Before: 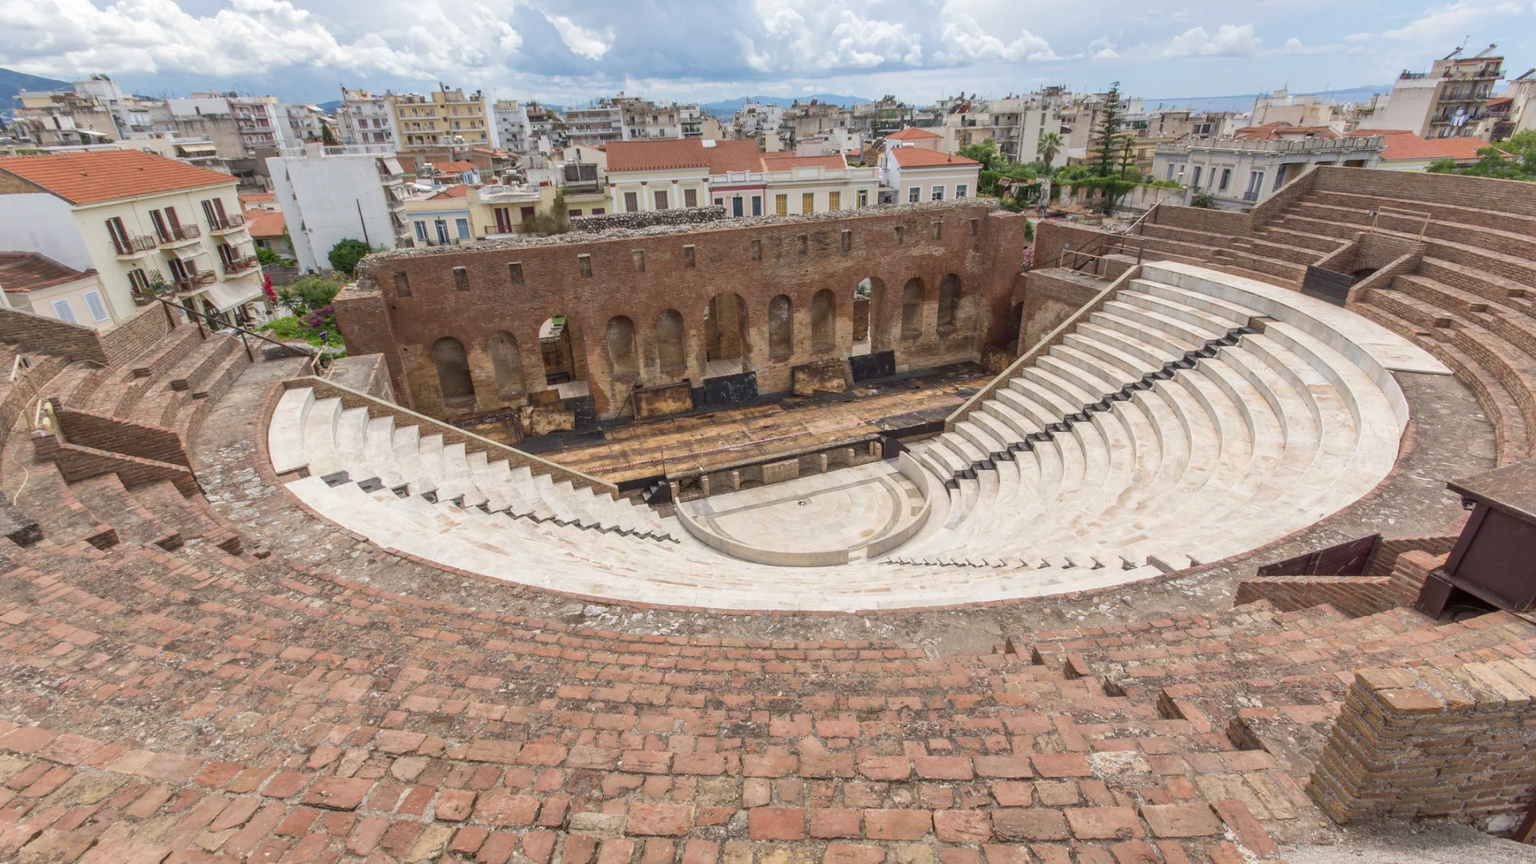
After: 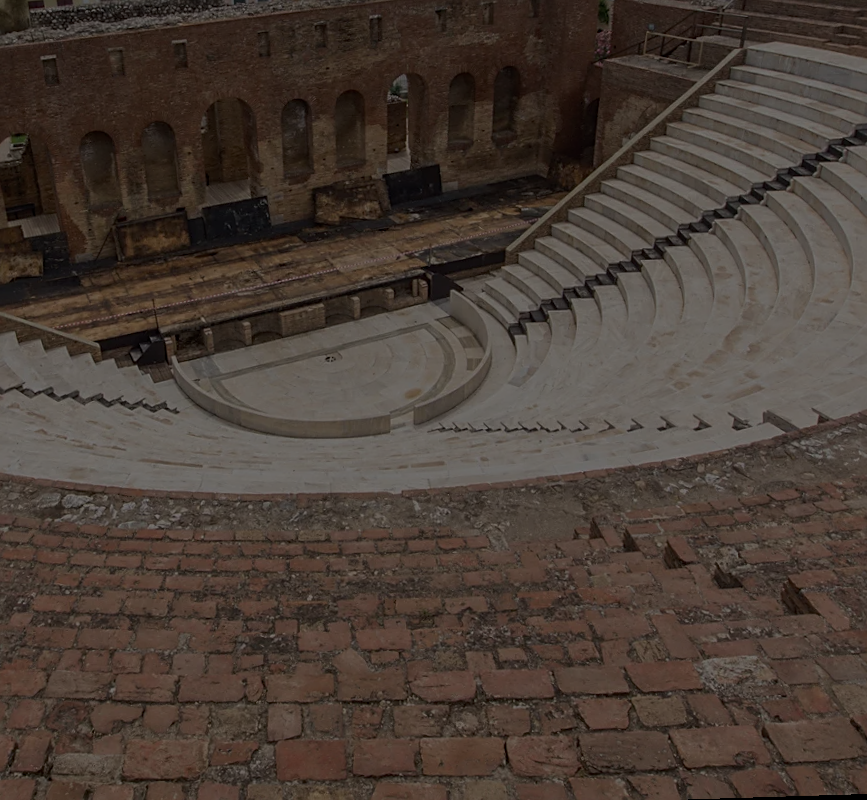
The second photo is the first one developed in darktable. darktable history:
exposure: exposure -2.446 EV, compensate highlight preservation false
crop: left 35.432%, top 26.233%, right 20.145%, bottom 3.432%
sharpen: on, module defaults
rotate and perspective: rotation -1.75°, automatic cropping off
